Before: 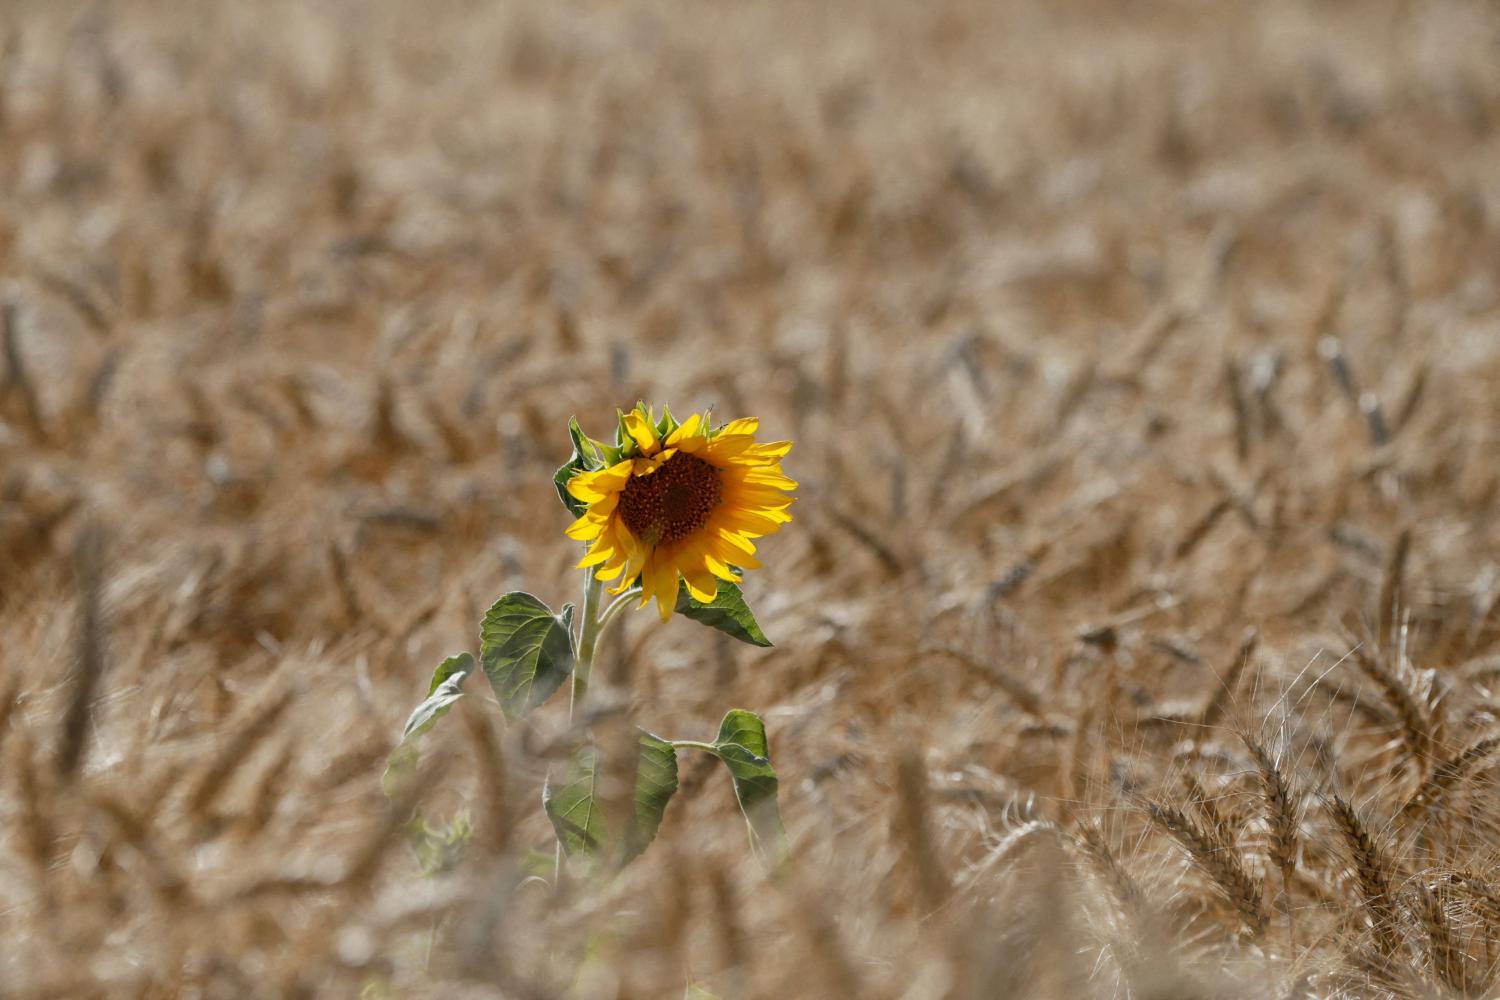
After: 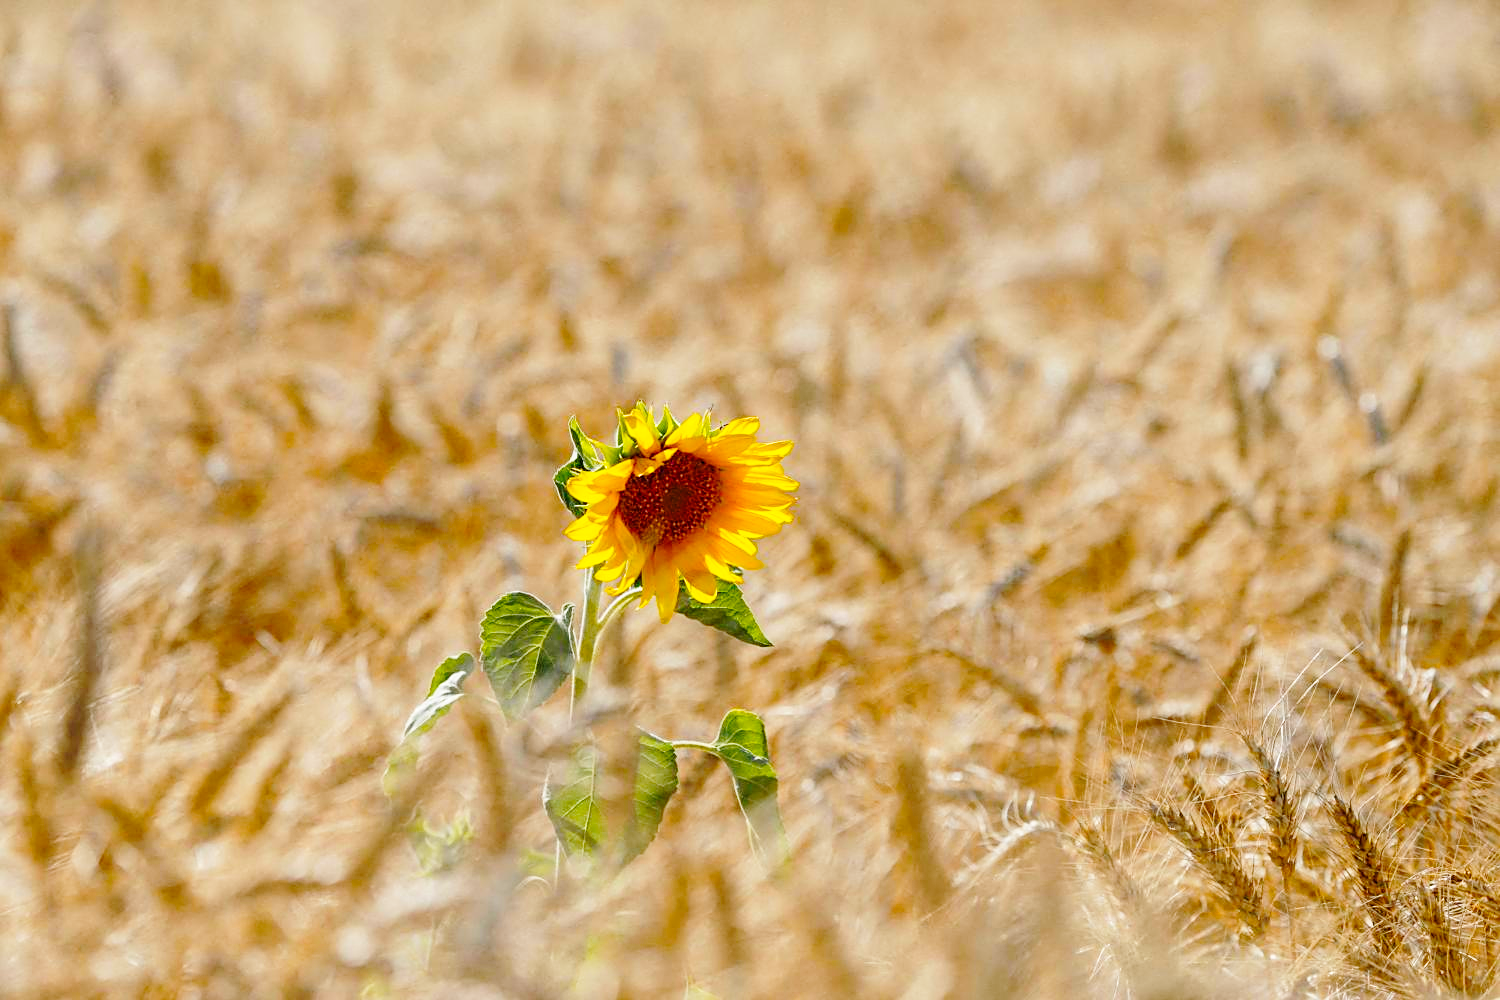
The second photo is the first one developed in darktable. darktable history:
base curve: curves: ch0 [(0, 0) (0.028, 0.03) (0.121, 0.232) (0.46, 0.748) (0.859, 0.968) (1, 1)], exposure shift 0.01, preserve colors none
sharpen: amount 0.498
color balance rgb: linear chroma grading › global chroma 15.13%, perceptual saturation grading › global saturation 14.752%, perceptual brilliance grading › highlights 9.598%, perceptual brilliance grading › mid-tones 5.024%, contrast -29.396%
local contrast: highlights 104%, shadows 100%, detail 120%, midtone range 0.2
